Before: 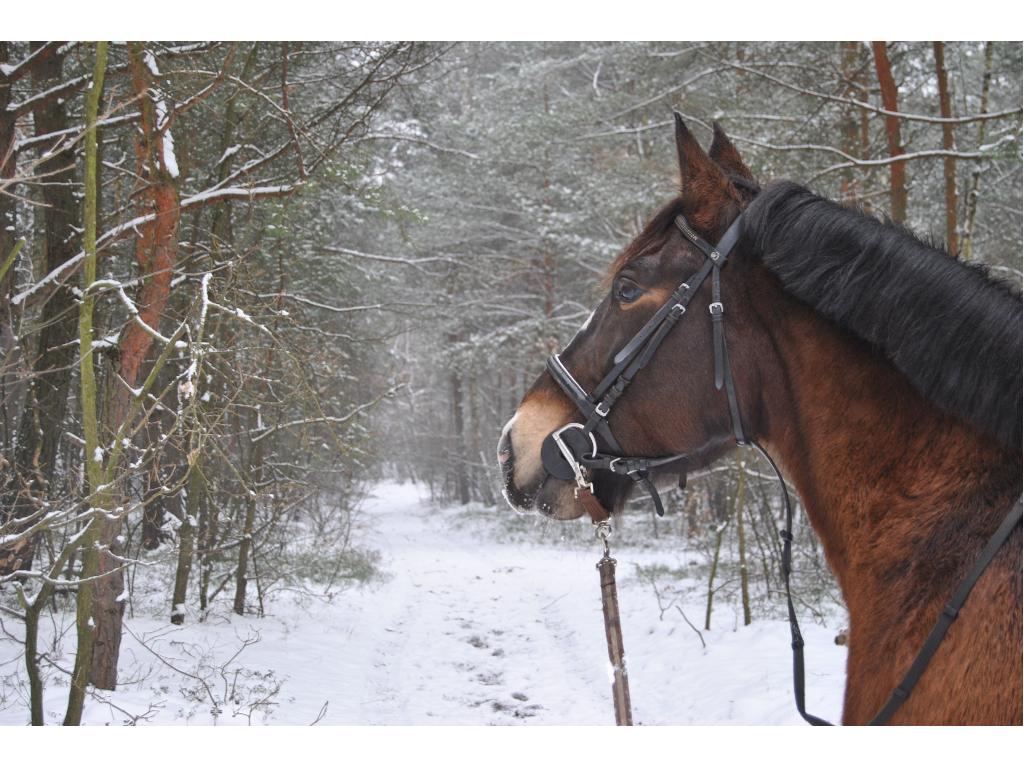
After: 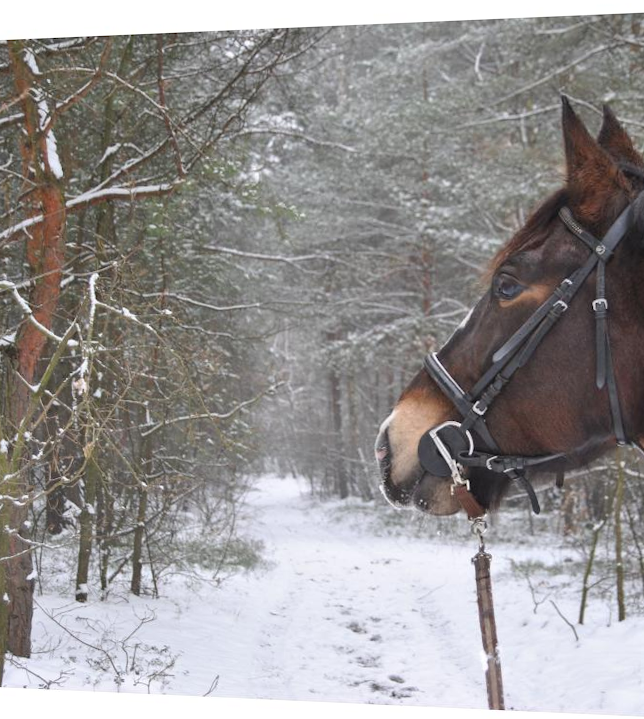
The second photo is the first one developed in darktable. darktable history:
crop and rotate: left 6.617%, right 26.717%
rotate and perspective: rotation 0.062°, lens shift (vertical) 0.115, lens shift (horizontal) -0.133, crop left 0.047, crop right 0.94, crop top 0.061, crop bottom 0.94
